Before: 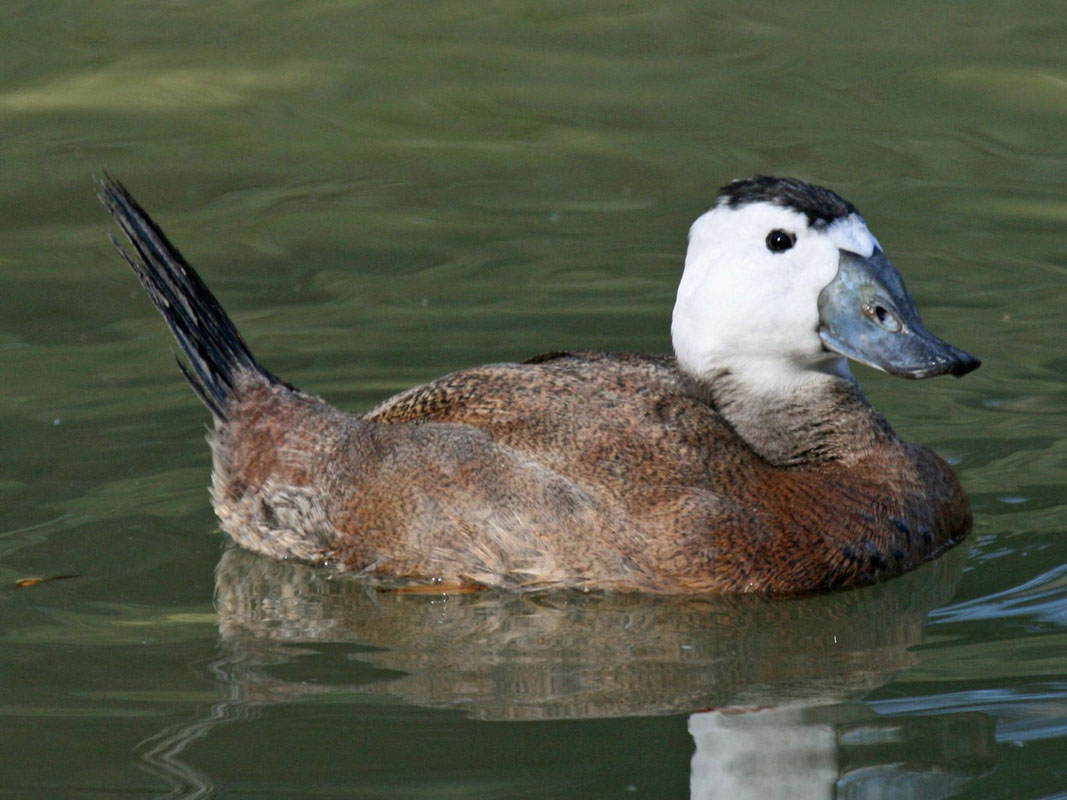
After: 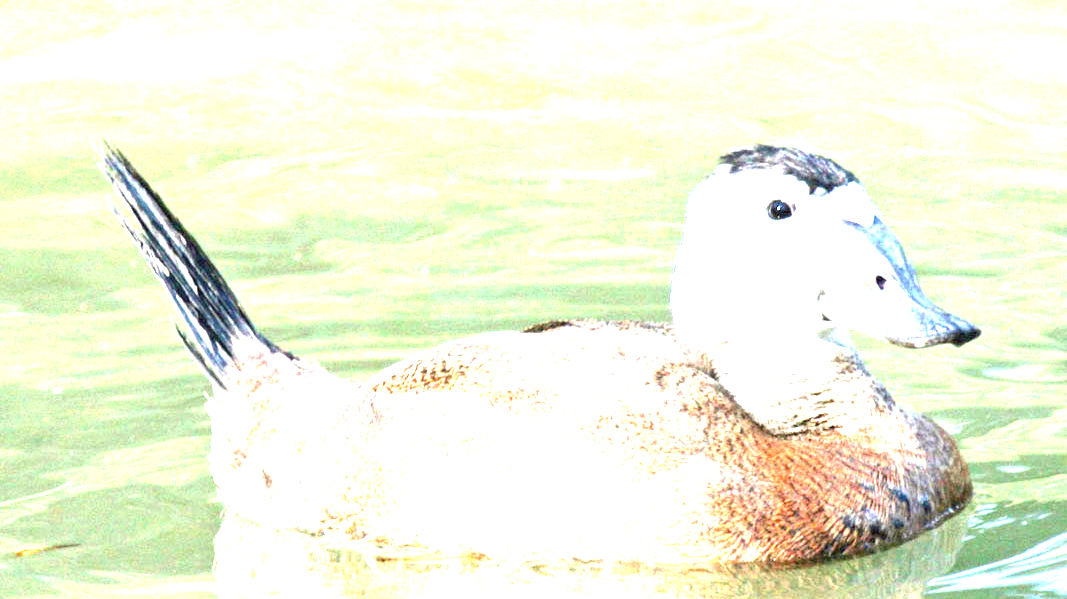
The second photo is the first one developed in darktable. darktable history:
exposure: black level correction 0, exposure 4.065 EV, compensate highlight preservation false
crop: top 3.904%, bottom 21.103%
